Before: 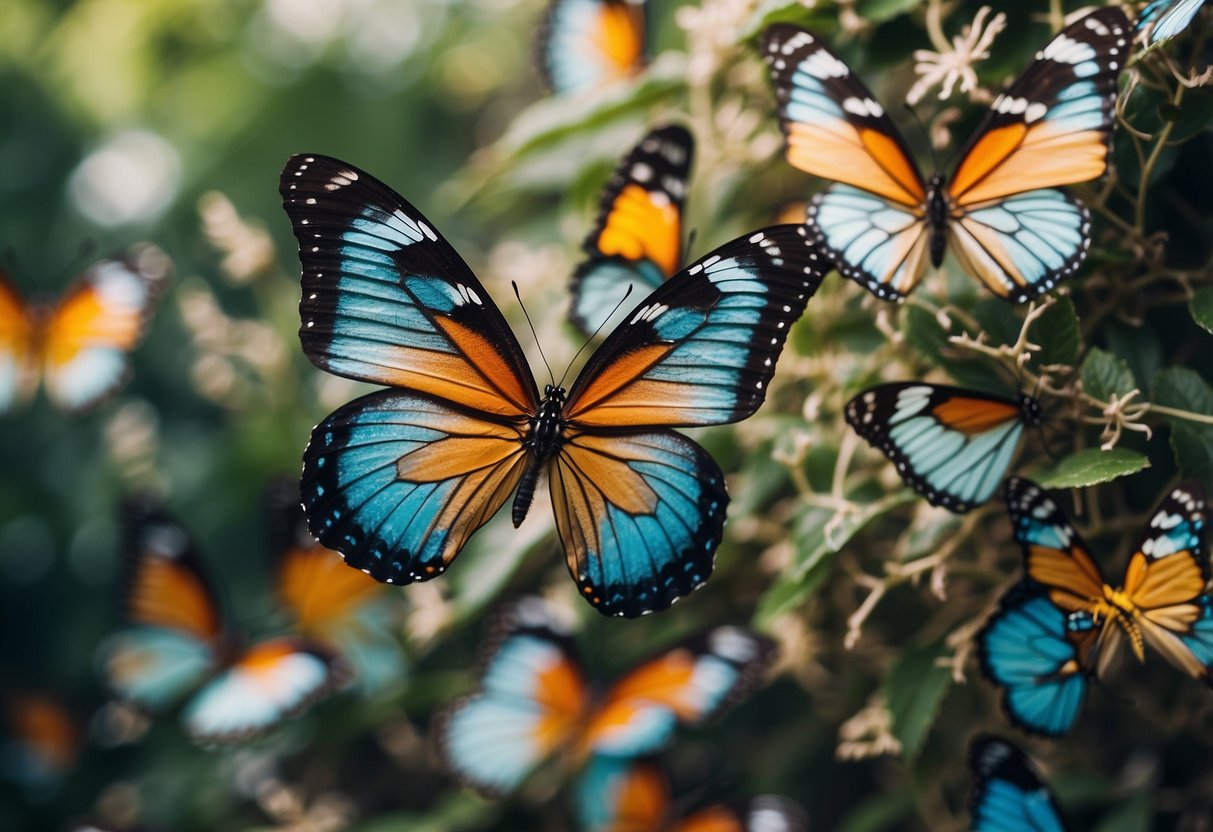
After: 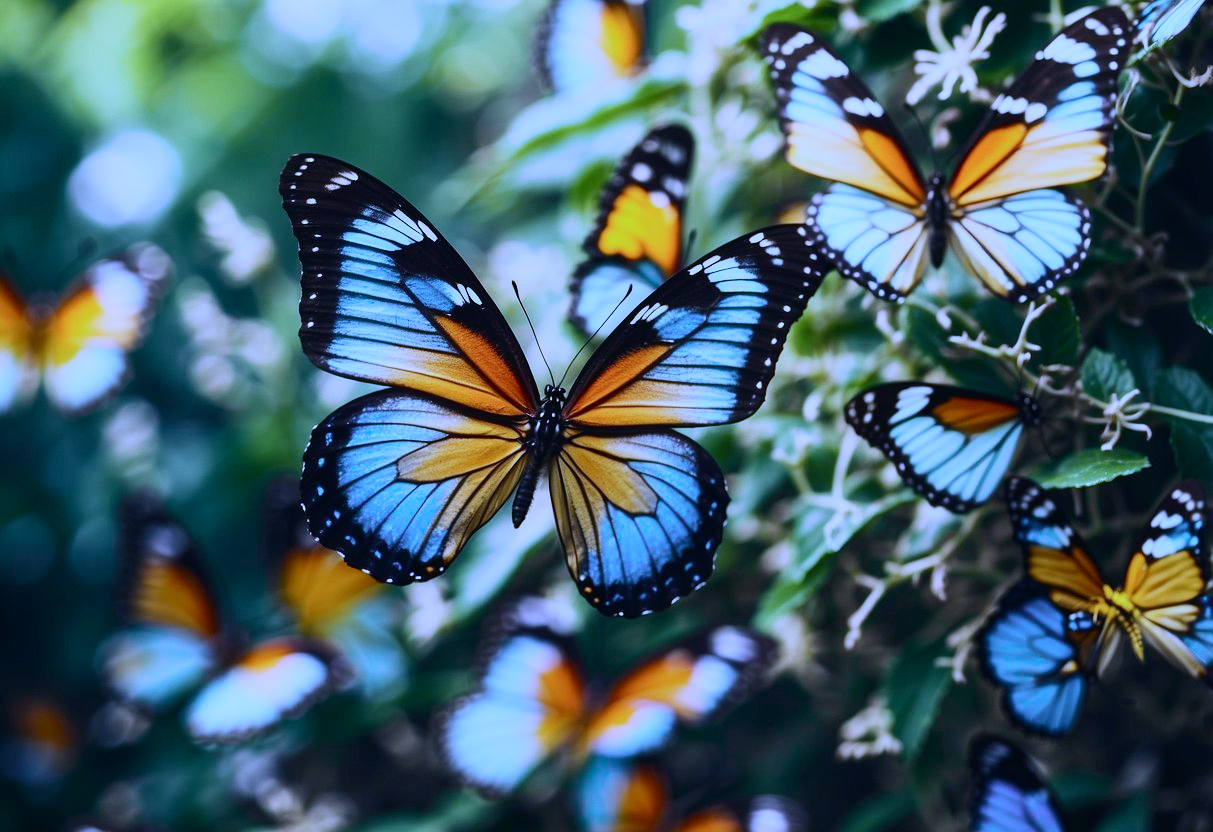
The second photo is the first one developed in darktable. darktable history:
tone equalizer: on, module defaults
tone curve: curves: ch0 [(0, 0.012) (0.052, 0.04) (0.107, 0.086) (0.276, 0.265) (0.461, 0.531) (0.718, 0.79) (0.921, 0.909) (0.999, 0.951)]; ch1 [(0, 0) (0.339, 0.298) (0.402, 0.363) (0.444, 0.415) (0.485, 0.469) (0.494, 0.493) (0.504, 0.501) (0.525, 0.534) (0.555, 0.587) (0.594, 0.647) (1, 1)]; ch2 [(0, 0) (0.48, 0.48) (0.504, 0.5) (0.535, 0.557) (0.581, 0.623) (0.649, 0.683) (0.824, 0.815) (1, 1)], color space Lab, independent channels, preserve colors none
white balance: red 0.766, blue 1.537
